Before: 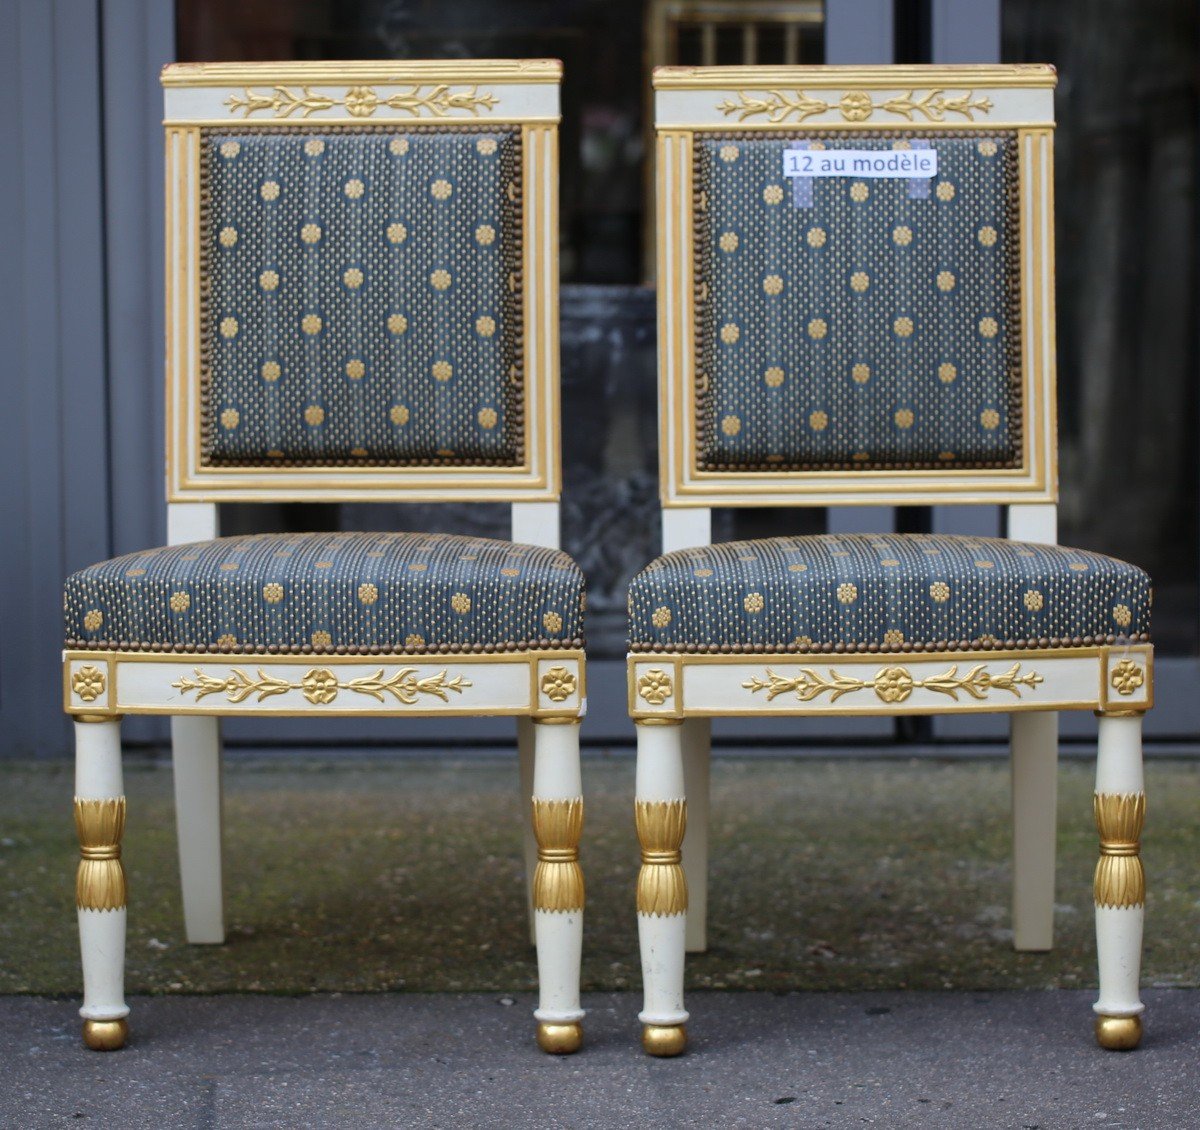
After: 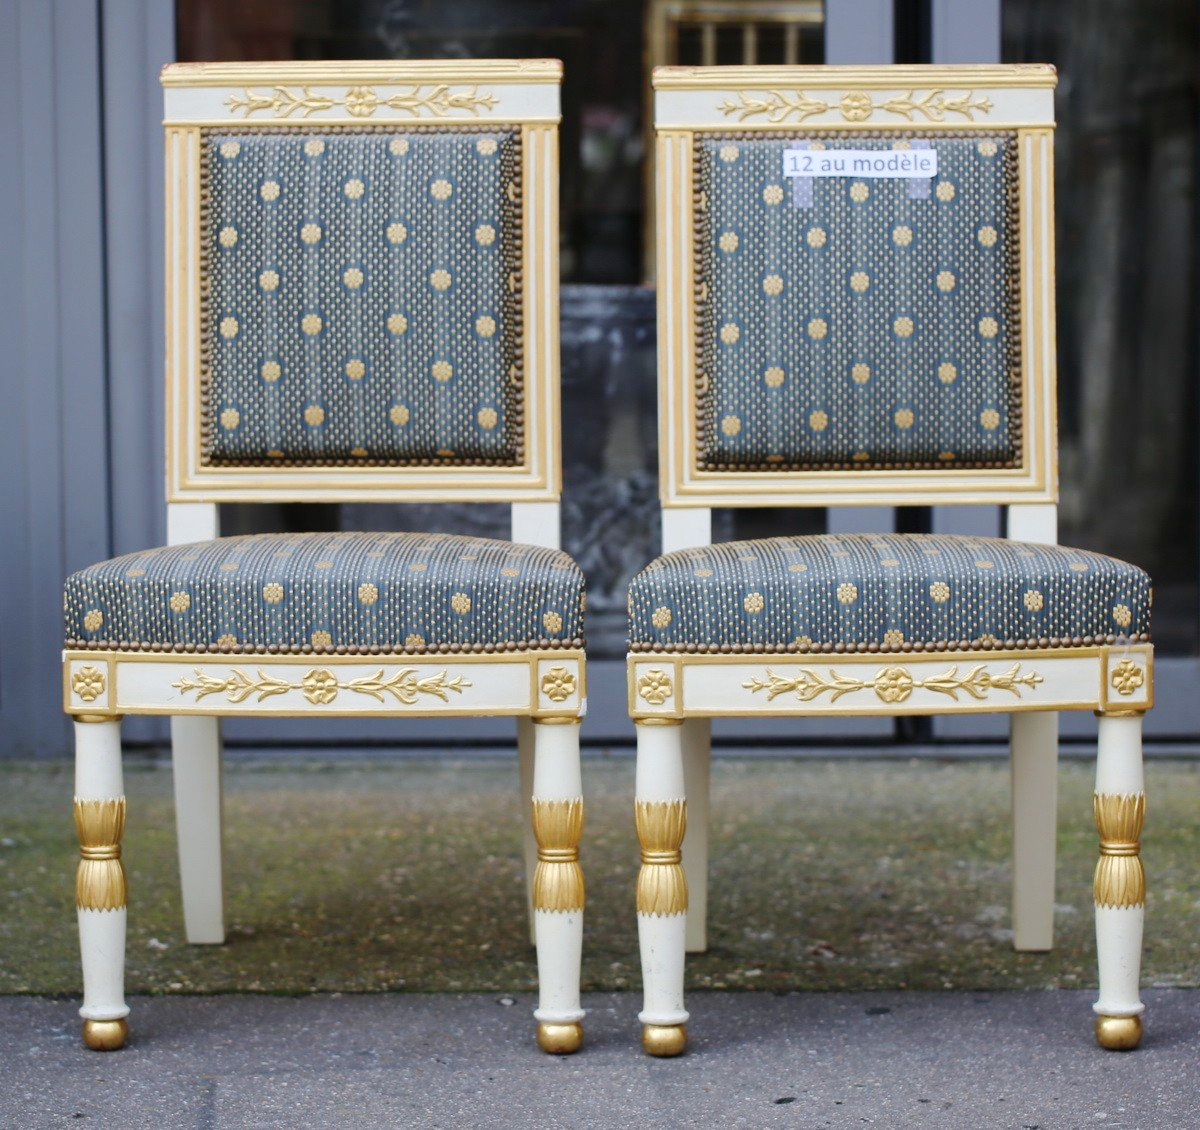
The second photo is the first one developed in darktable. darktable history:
tone curve: curves: ch0 [(0, 0) (0.003, 0.004) (0.011, 0.015) (0.025, 0.033) (0.044, 0.059) (0.069, 0.092) (0.1, 0.132) (0.136, 0.18) (0.177, 0.235) (0.224, 0.297) (0.277, 0.366) (0.335, 0.44) (0.399, 0.52) (0.468, 0.594) (0.543, 0.661) (0.623, 0.727) (0.709, 0.79) (0.801, 0.86) (0.898, 0.928) (1, 1)], preserve colors none
